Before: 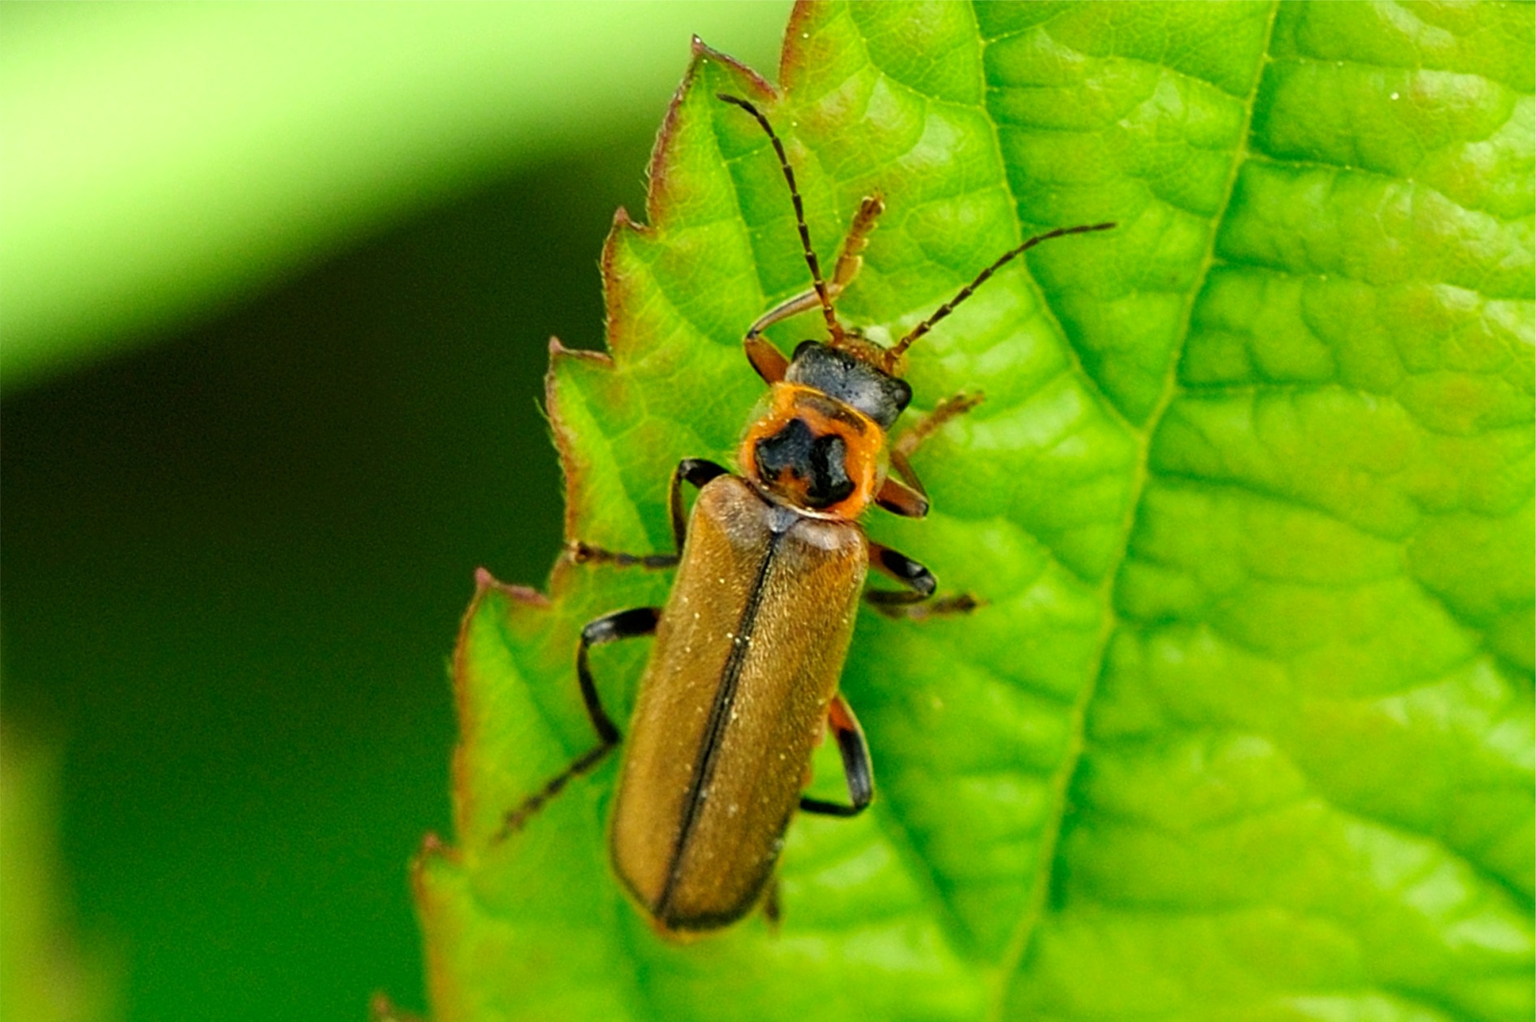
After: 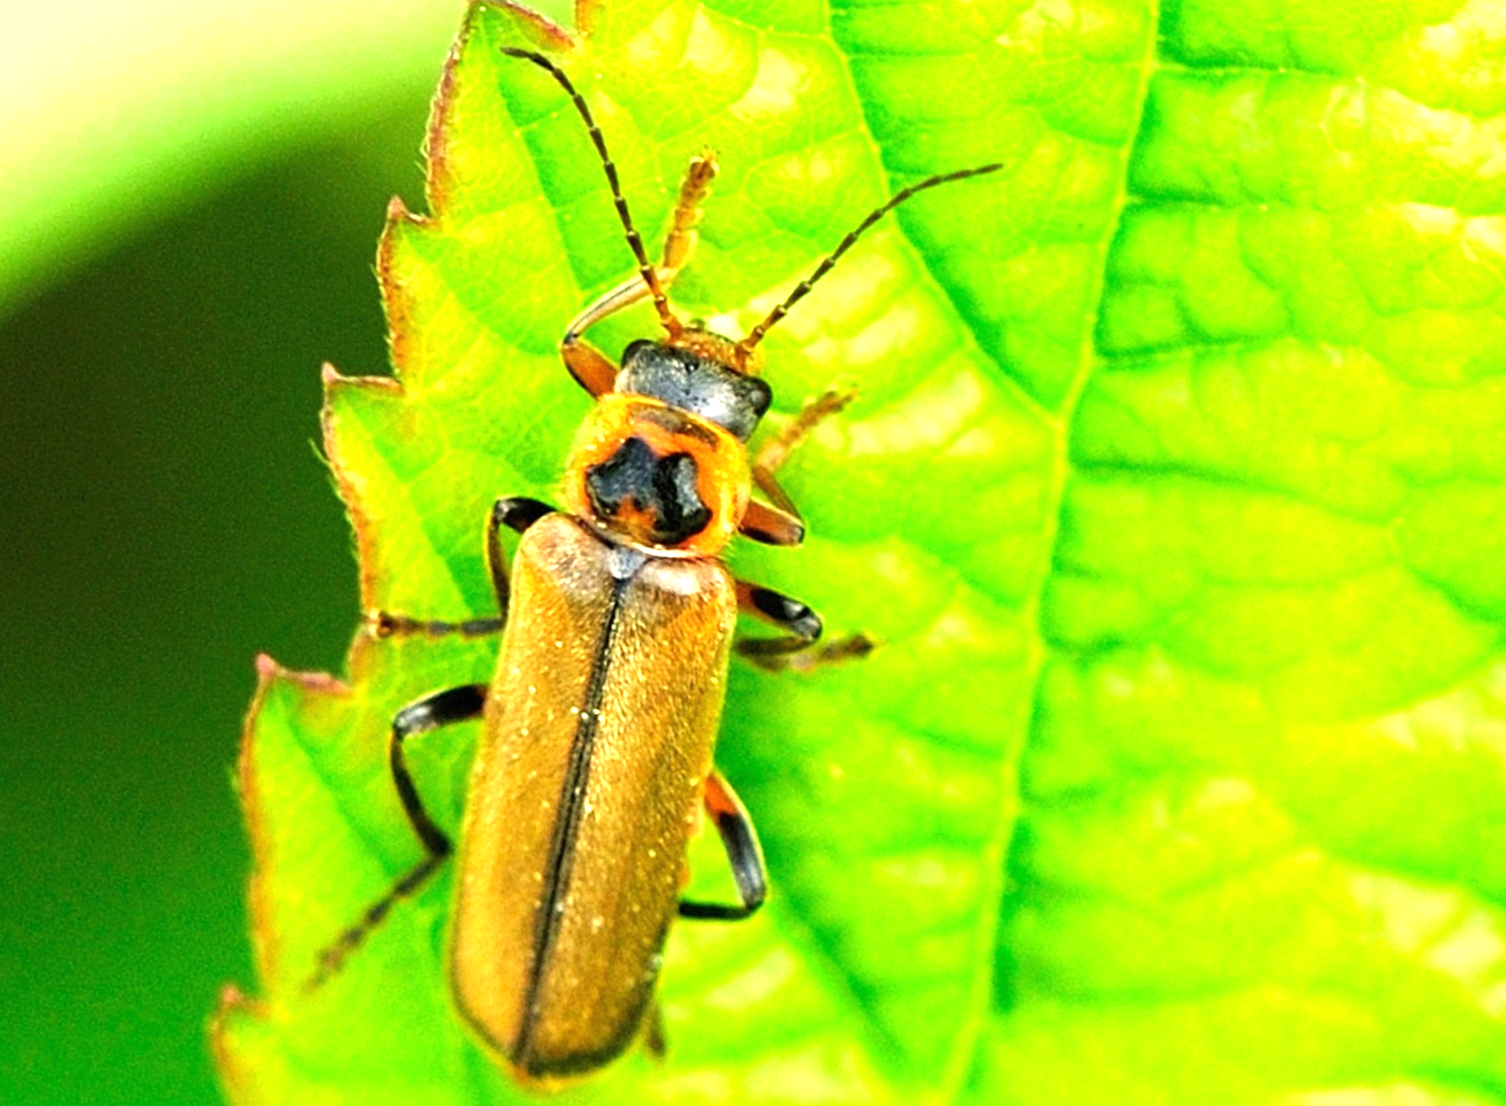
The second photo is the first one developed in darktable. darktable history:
crop: left 16.145%
exposure: black level correction 0, exposure 1.379 EV, compensate exposure bias true, compensate highlight preservation false
tone equalizer: on, module defaults
rotate and perspective: rotation -5°, crop left 0.05, crop right 0.952, crop top 0.11, crop bottom 0.89
